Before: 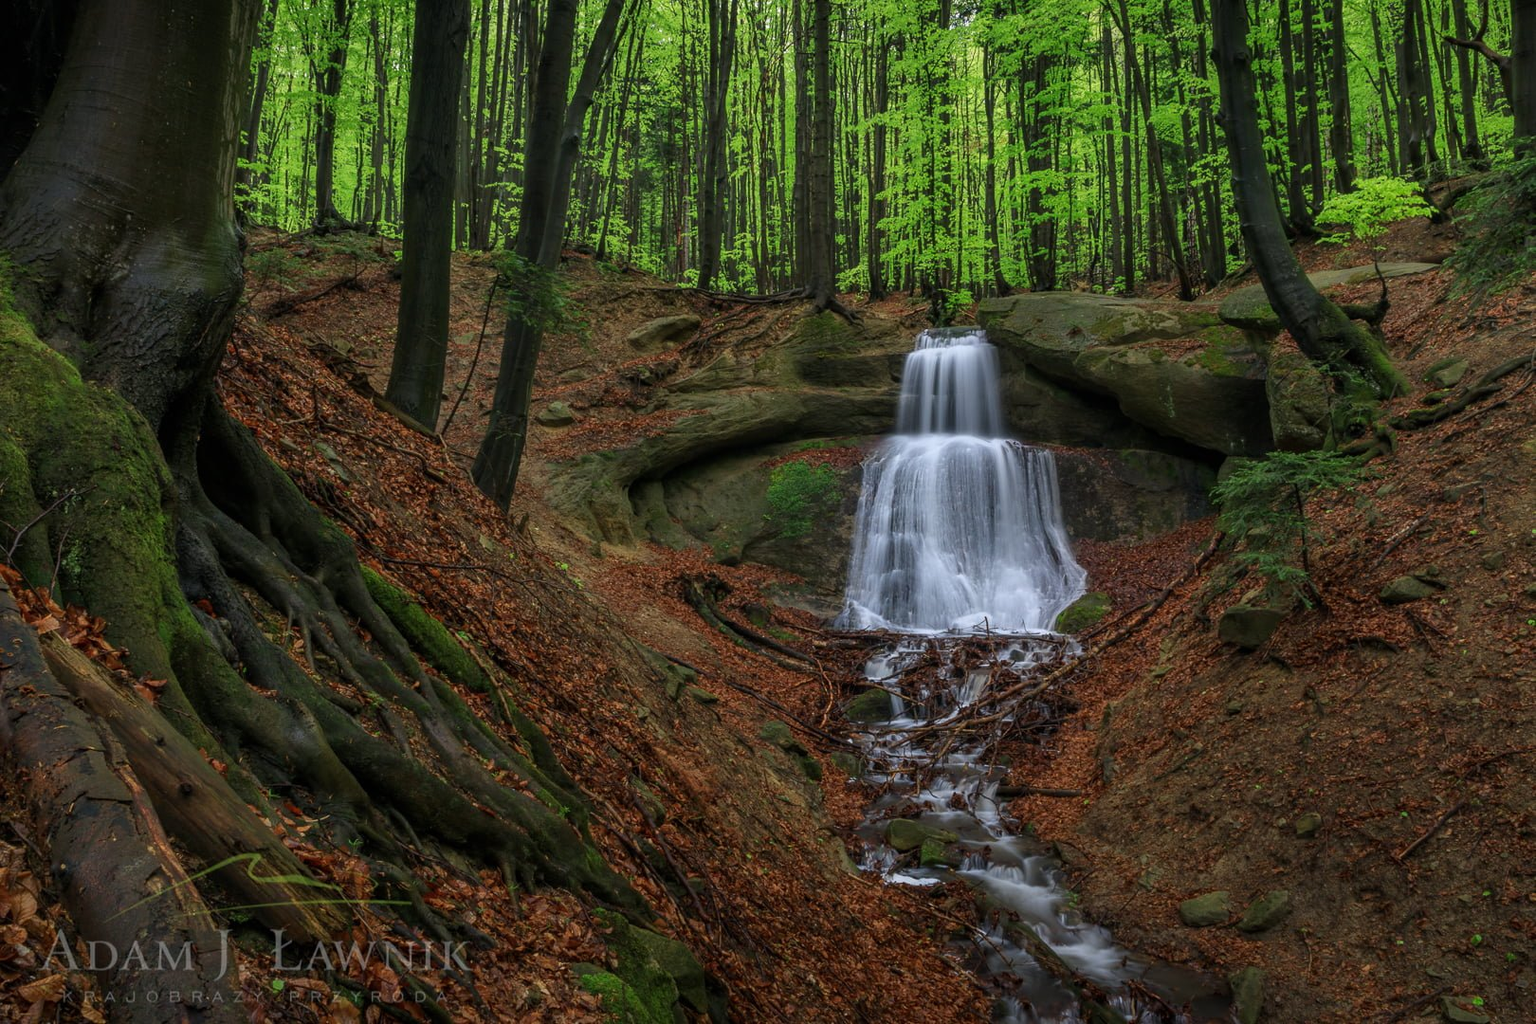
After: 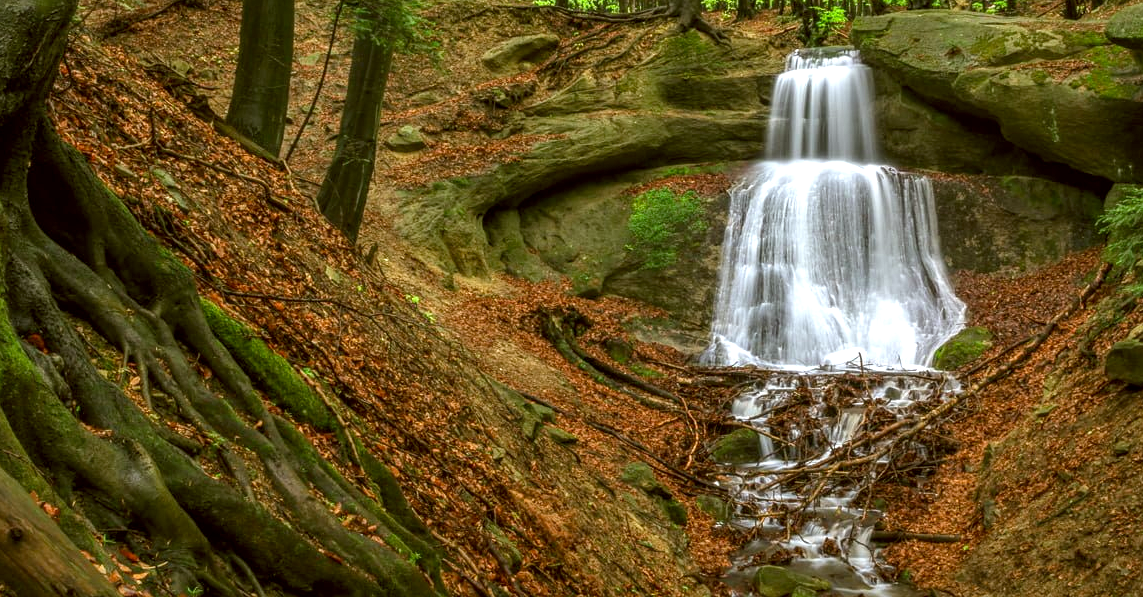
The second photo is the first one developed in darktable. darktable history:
crop: left 11.123%, top 27.61%, right 18.3%, bottom 17.034%
exposure: black level correction 0, exposure 1.1 EV, compensate exposure bias true, compensate highlight preservation false
local contrast: on, module defaults
color correction: highlights a* -1.43, highlights b* 10.12, shadows a* 0.395, shadows b* 19.35
